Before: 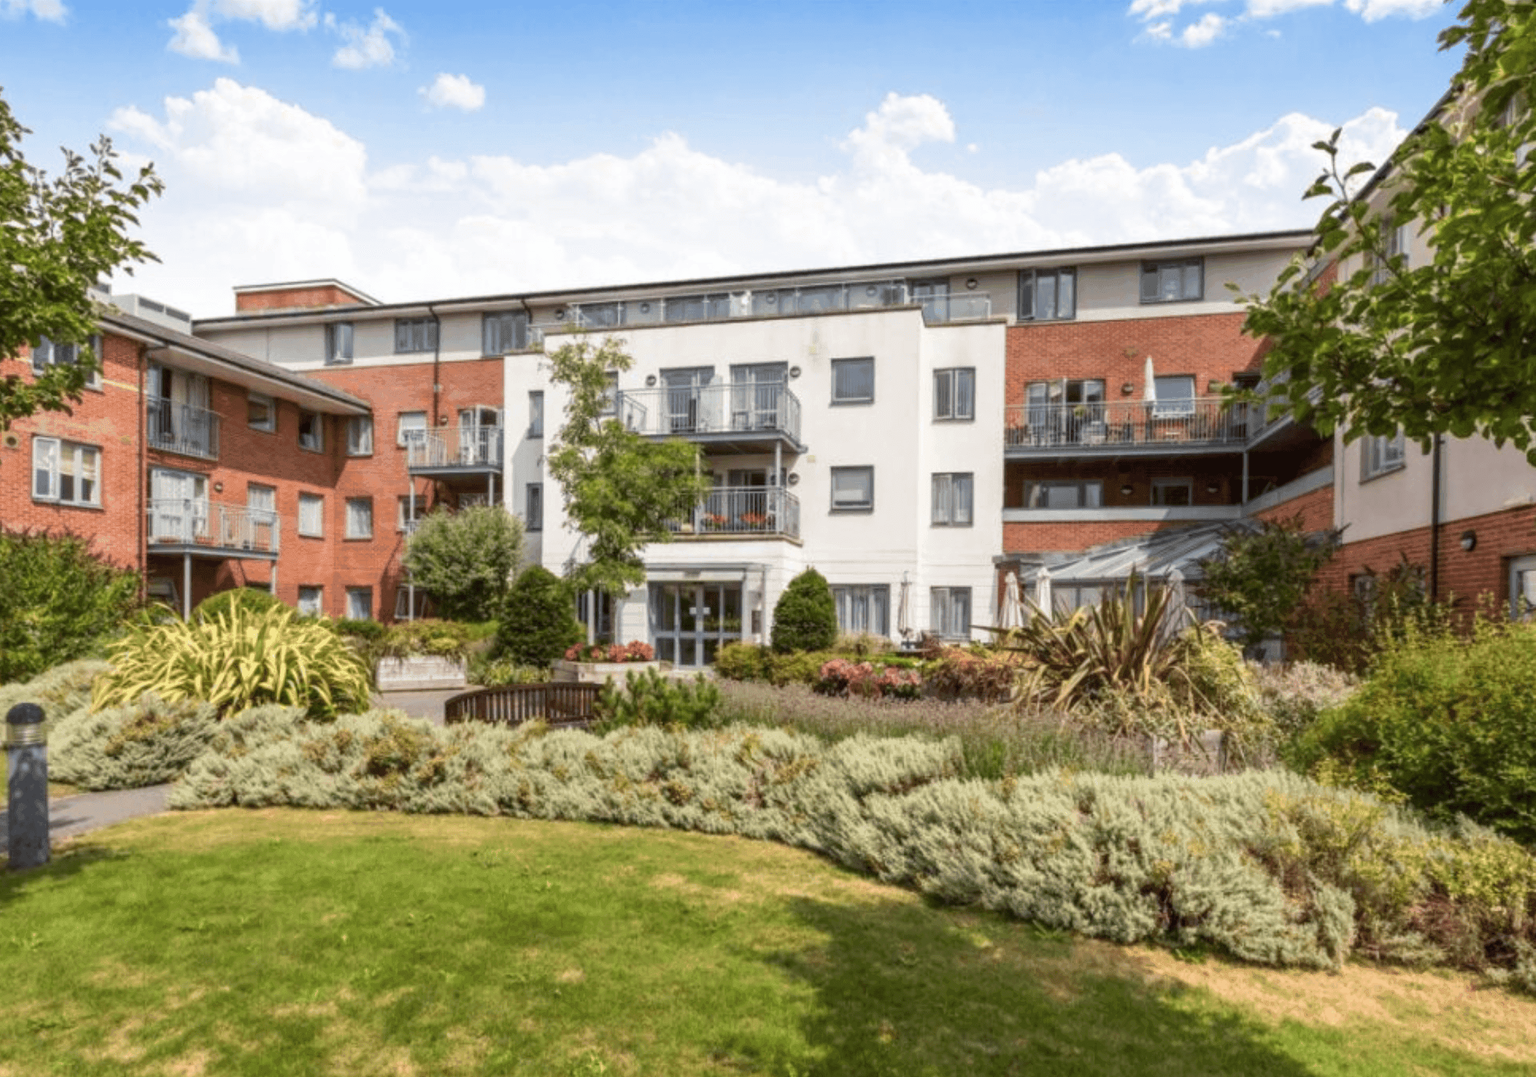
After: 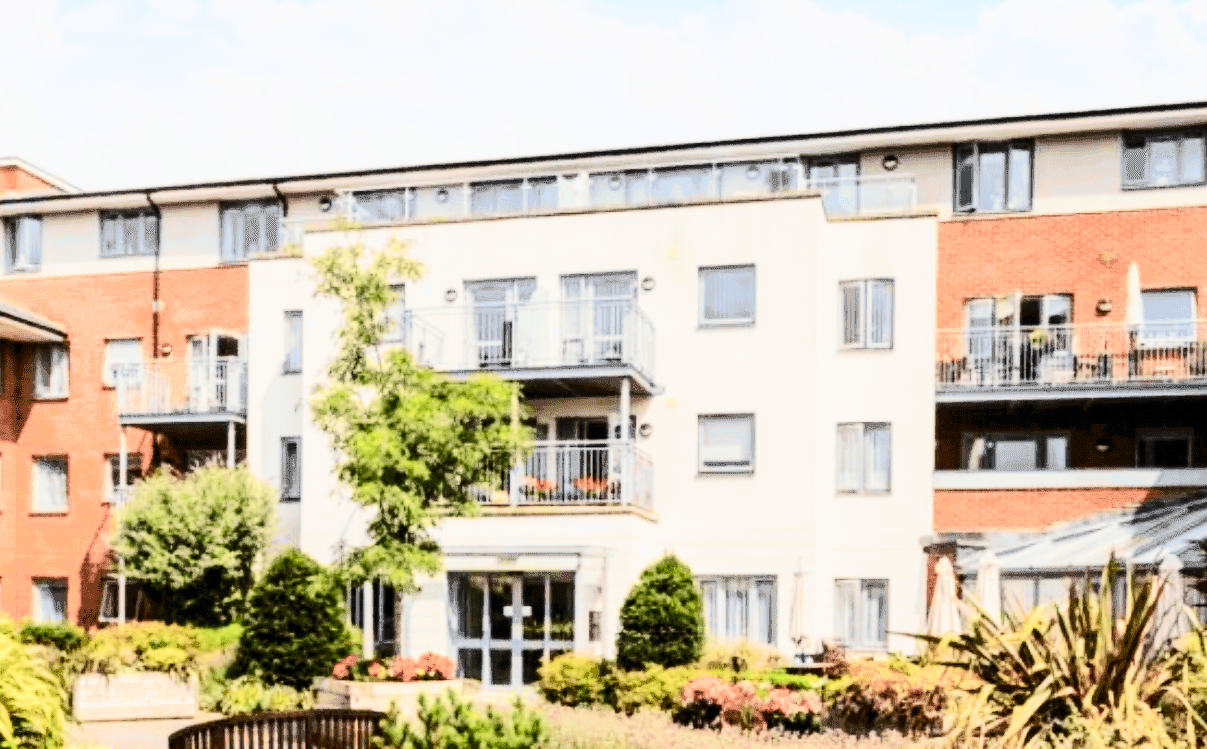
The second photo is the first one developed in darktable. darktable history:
tone equalizer: -8 EV 1.01 EV, -7 EV 1.01 EV, -6 EV 1.02 EV, -5 EV 1.01 EV, -4 EV 1.01 EV, -3 EV 0.757 EV, -2 EV 0.51 EV, -1 EV 0.255 EV, edges refinement/feathering 500, mask exposure compensation -1.57 EV, preserve details no
crop: left 20.992%, top 15.341%, right 21.687%, bottom 33.85%
contrast brightness saturation: contrast 0.413, brightness 0.053, saturation 0.264
filmic rgb: black relative exposure -5.11 EV, white relative exposure 3.99 EV, hardness 2.89, contrast 1.298, highlights saturation mix -29.48%, color science v6 (2022)
